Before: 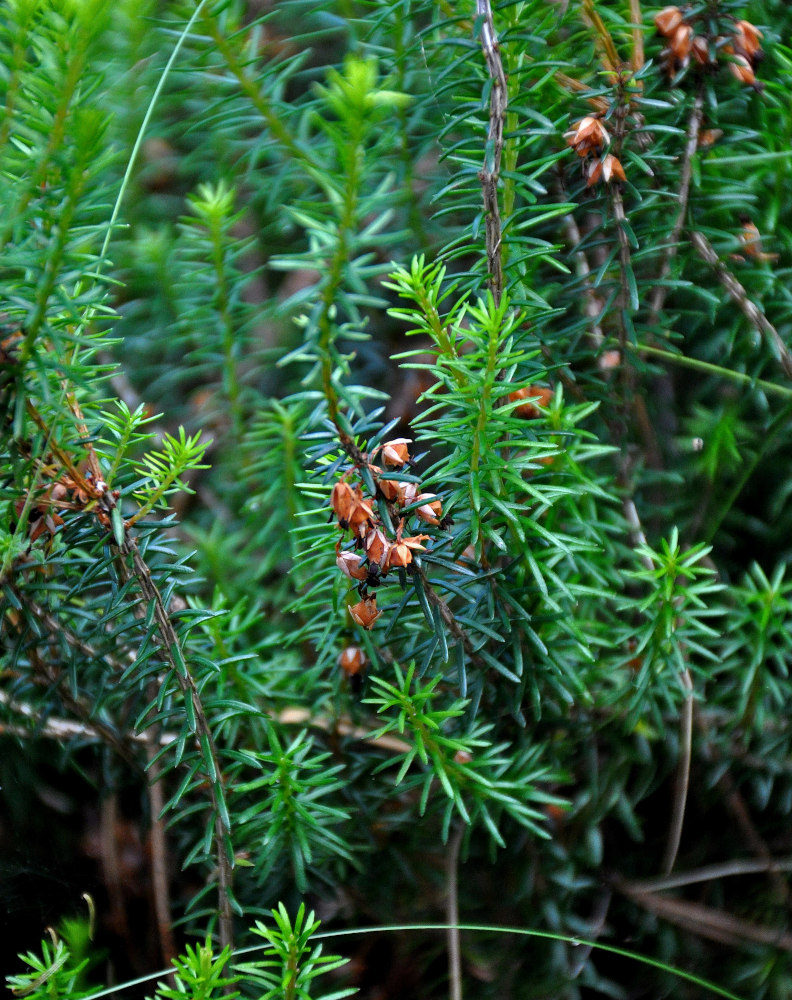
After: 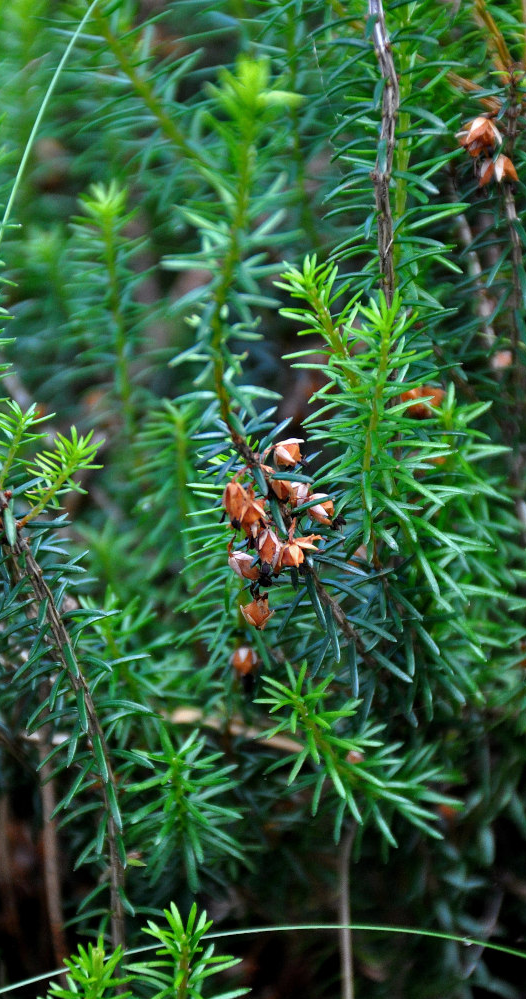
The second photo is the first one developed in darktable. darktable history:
crop and rotate: left 13.745%, right 19.792%
